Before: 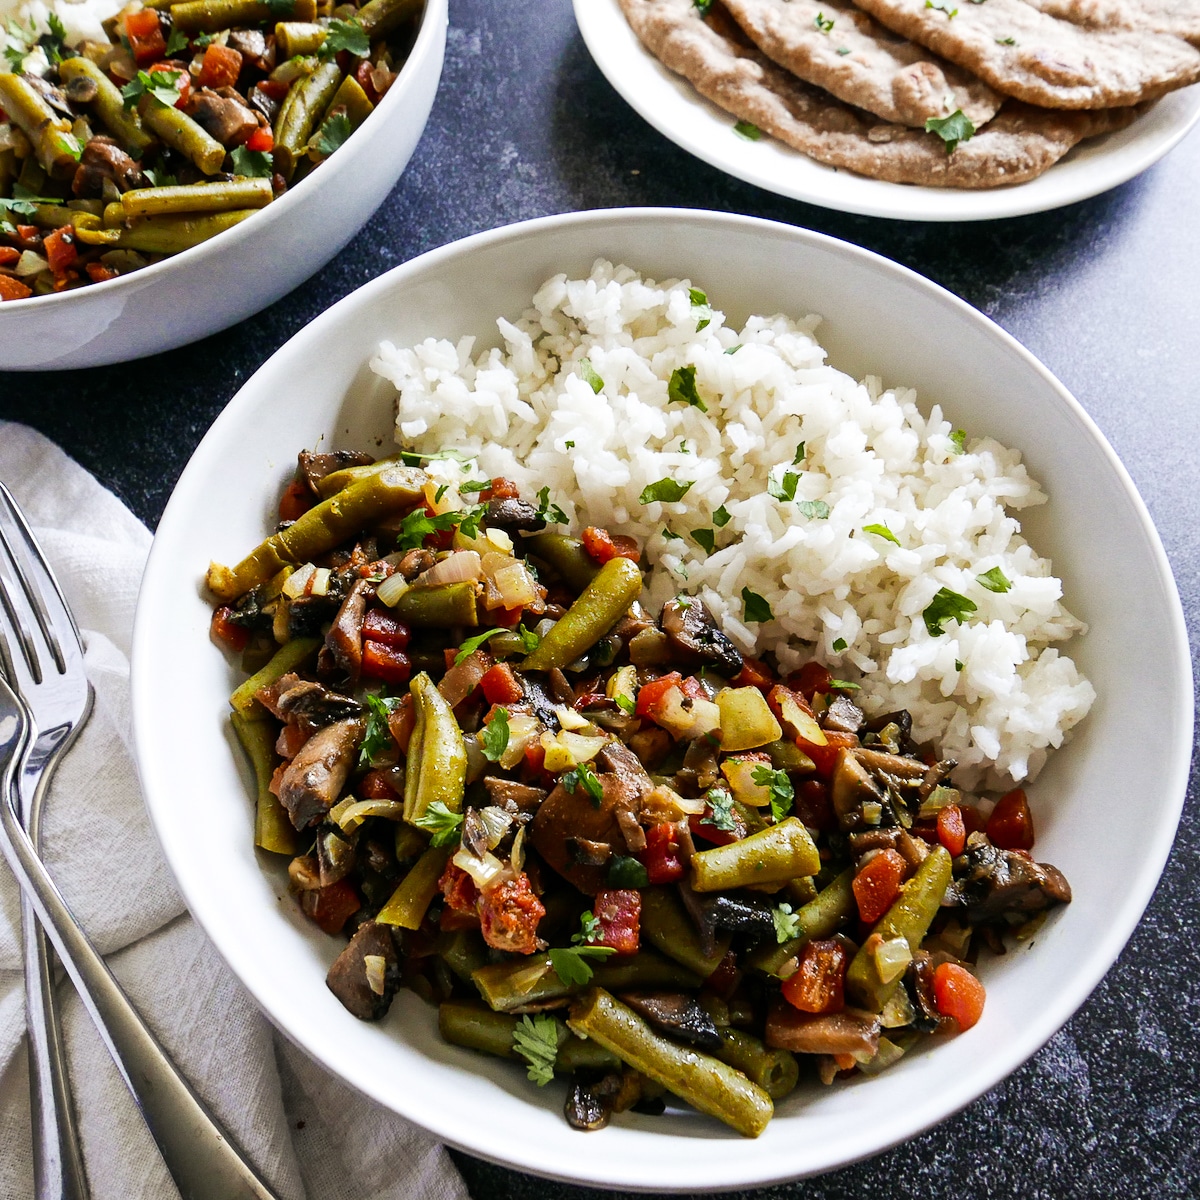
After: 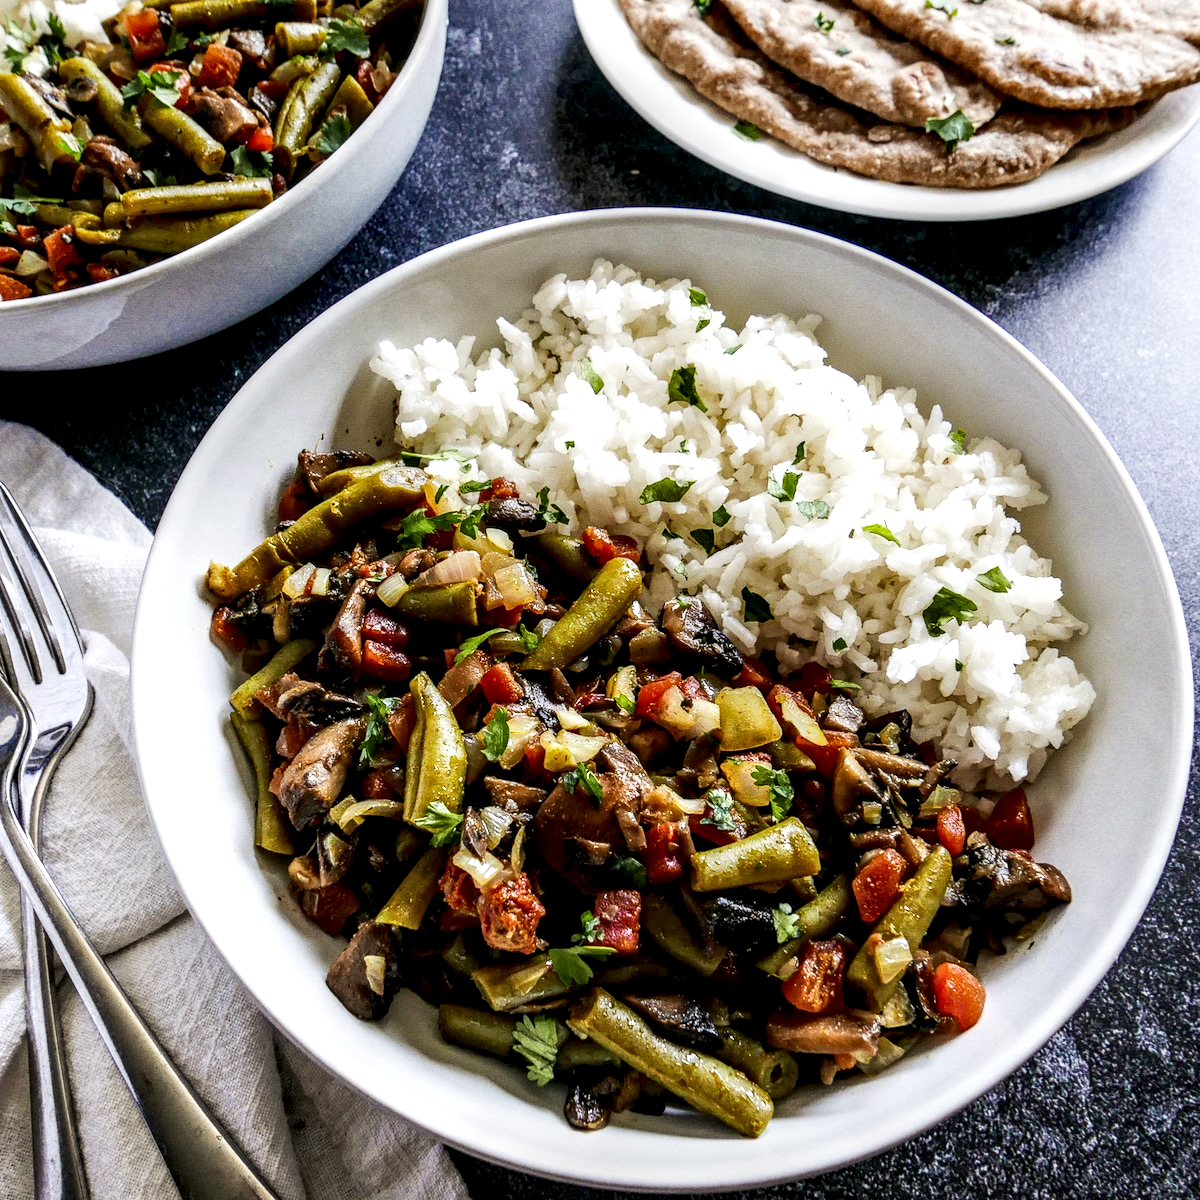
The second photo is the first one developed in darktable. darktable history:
local contrast: highlights 21%, shadows 72%, detail 170%
shadows and highlights: radius 94.37, shadows -16.18, white point adjustment 0.277, highlights 31.97, compress 48.47%, soften with gaussian
tone equalizer: smoothing diameter 2.05%, edges refinement/feathering 19.11, mask exposure compensation -1.57 EV, filter diffusion 5
